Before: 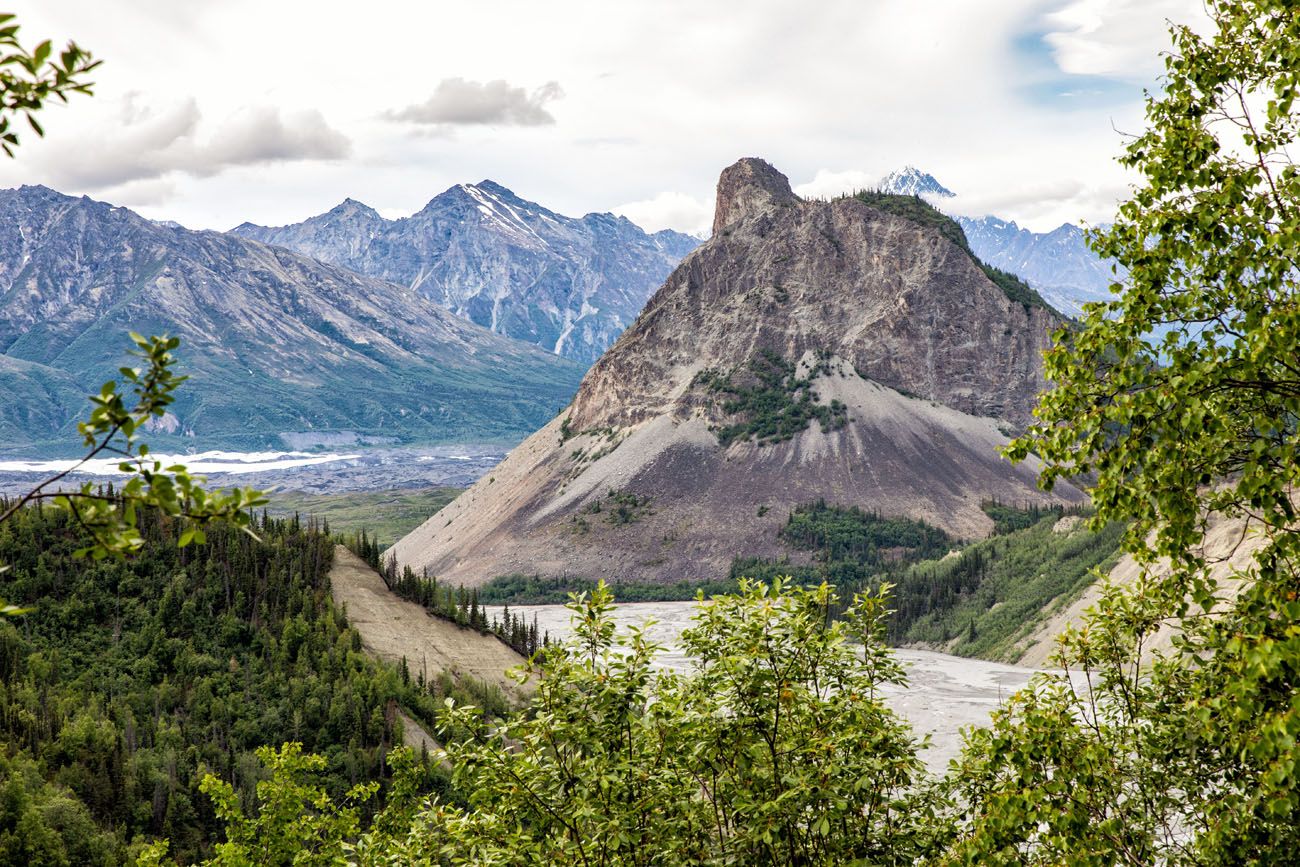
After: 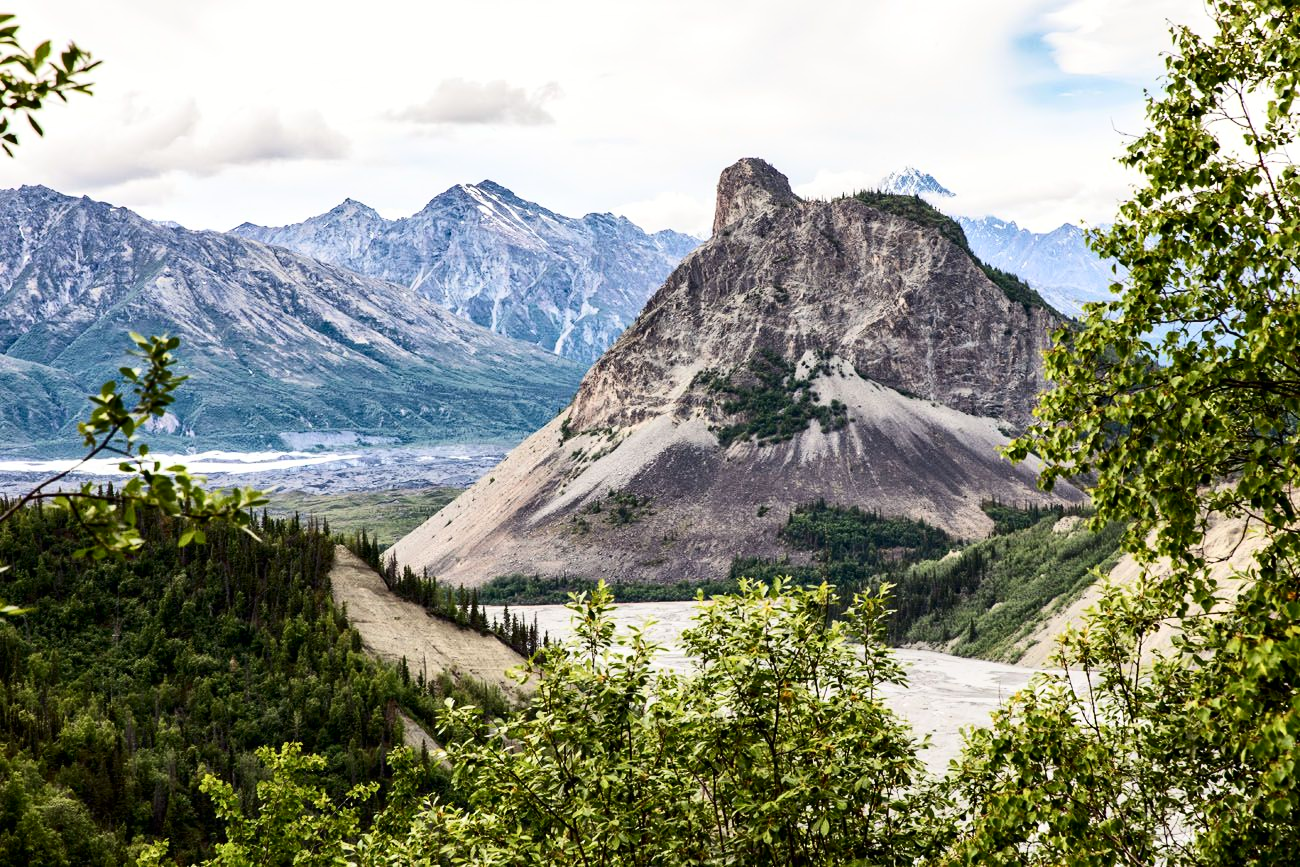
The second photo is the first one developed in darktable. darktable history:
contrast brightness saturation: contrast 0.28
exposure: exposure 0.014 EV, compensate highlight preservation false
